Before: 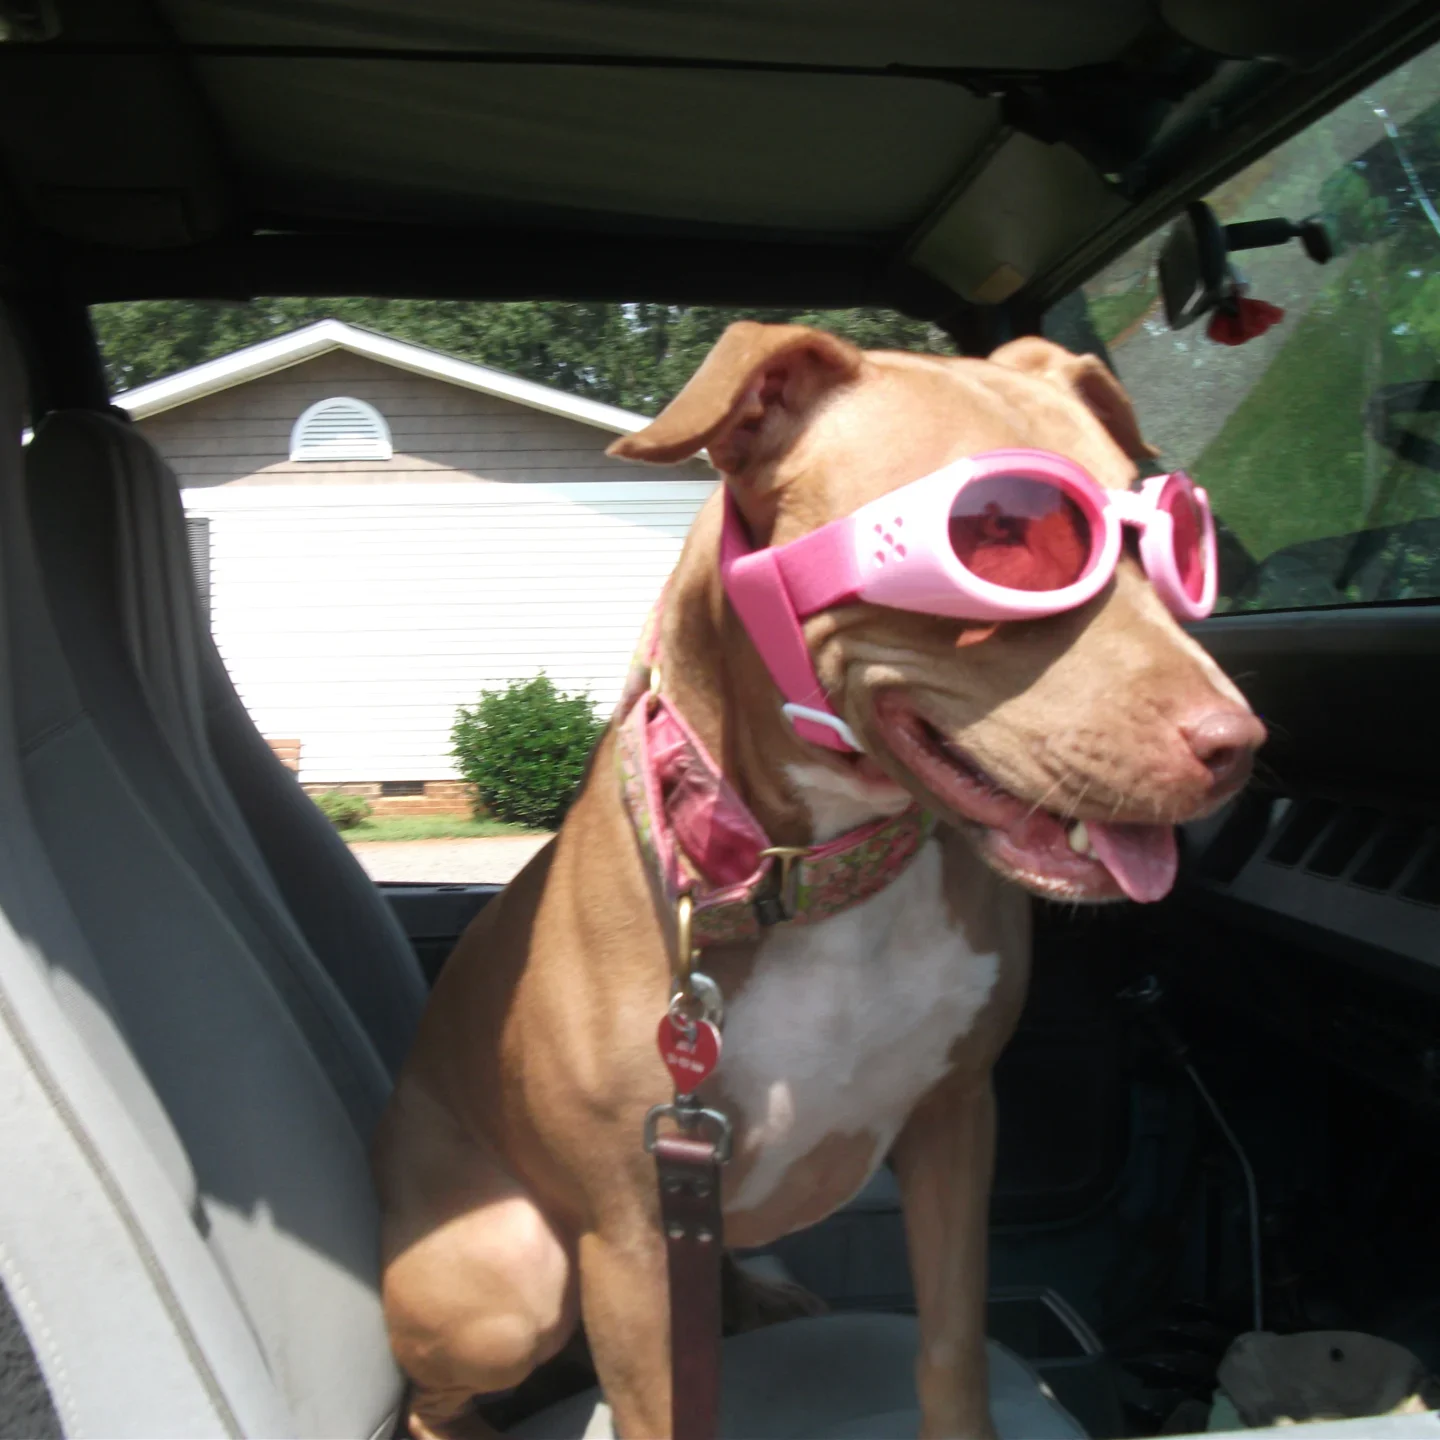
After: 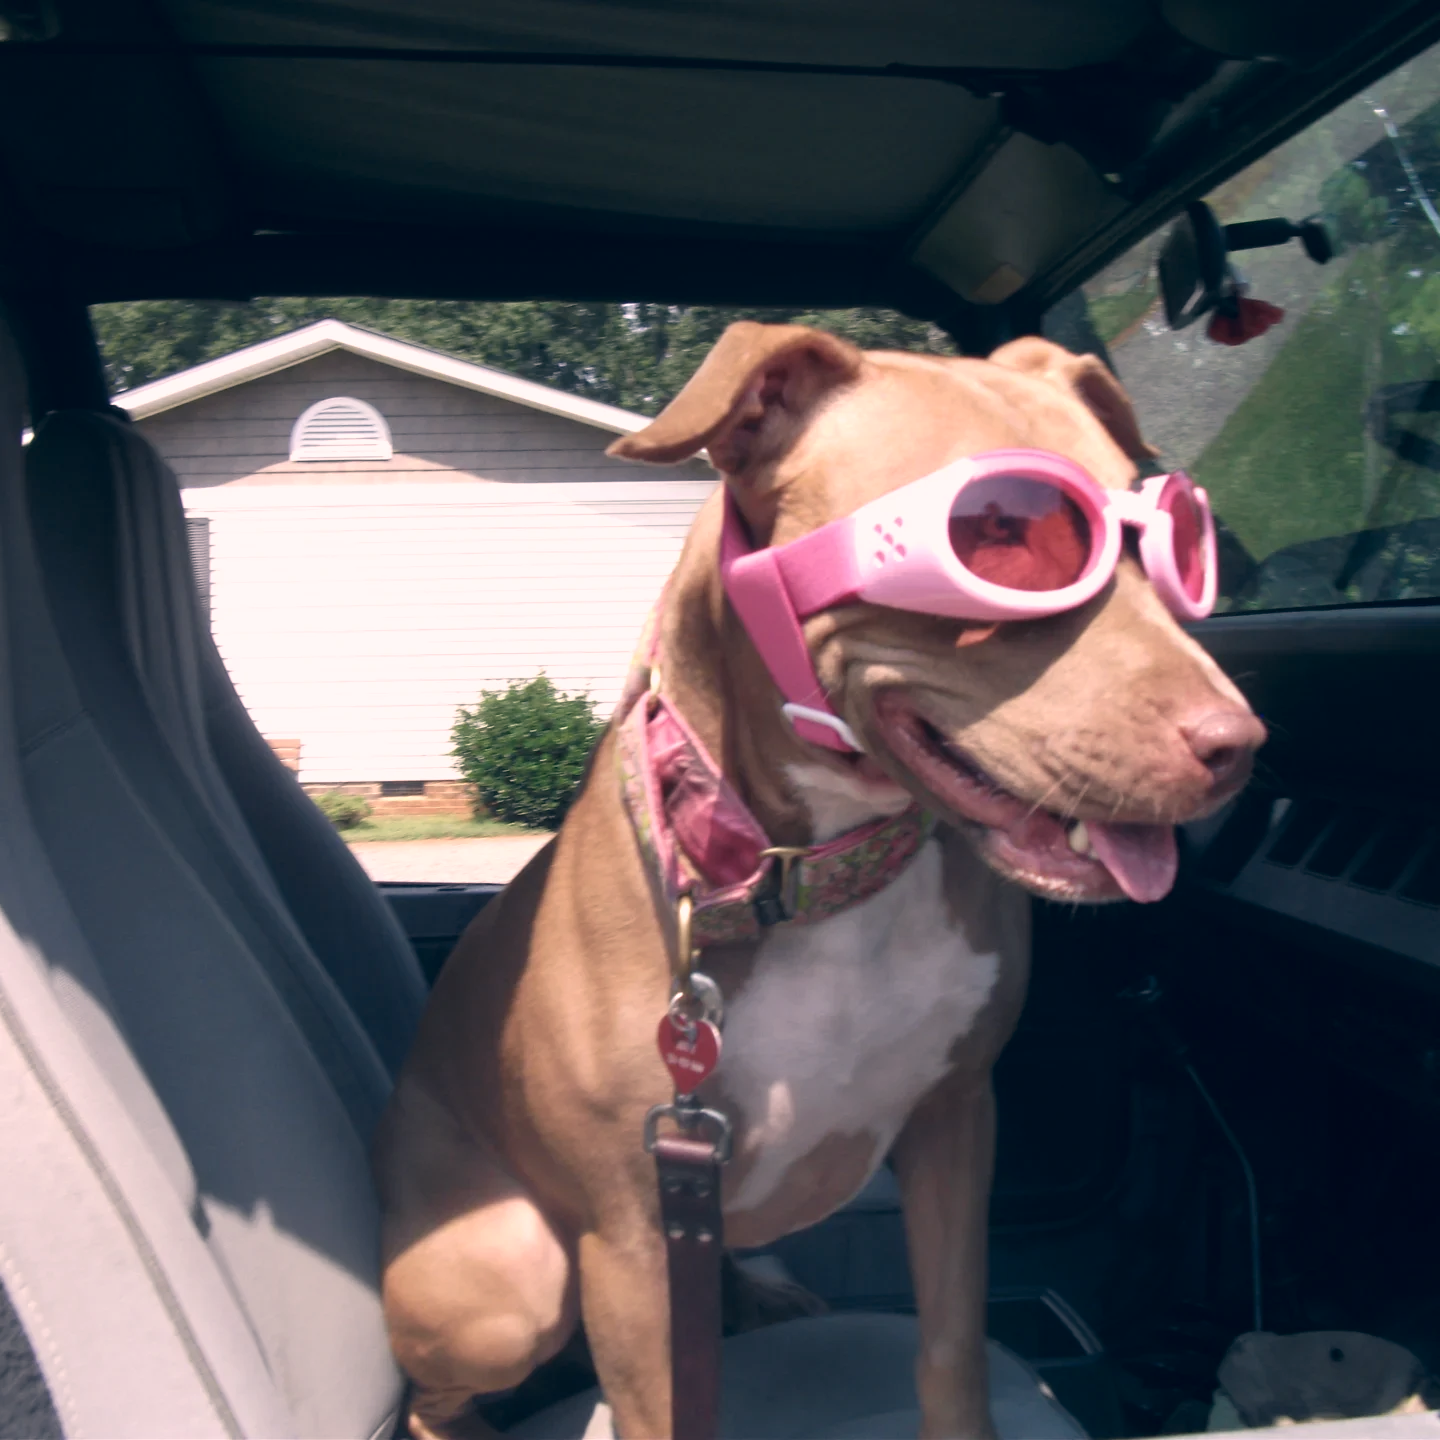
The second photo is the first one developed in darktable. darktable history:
color correction: highlights a* 14.46, highlights b* 5.85, shadows a* -5.53, shadows b* -15.24, saturation 0.85
sharpen: radius 5.325, amount 0.312, threshold 26.433
